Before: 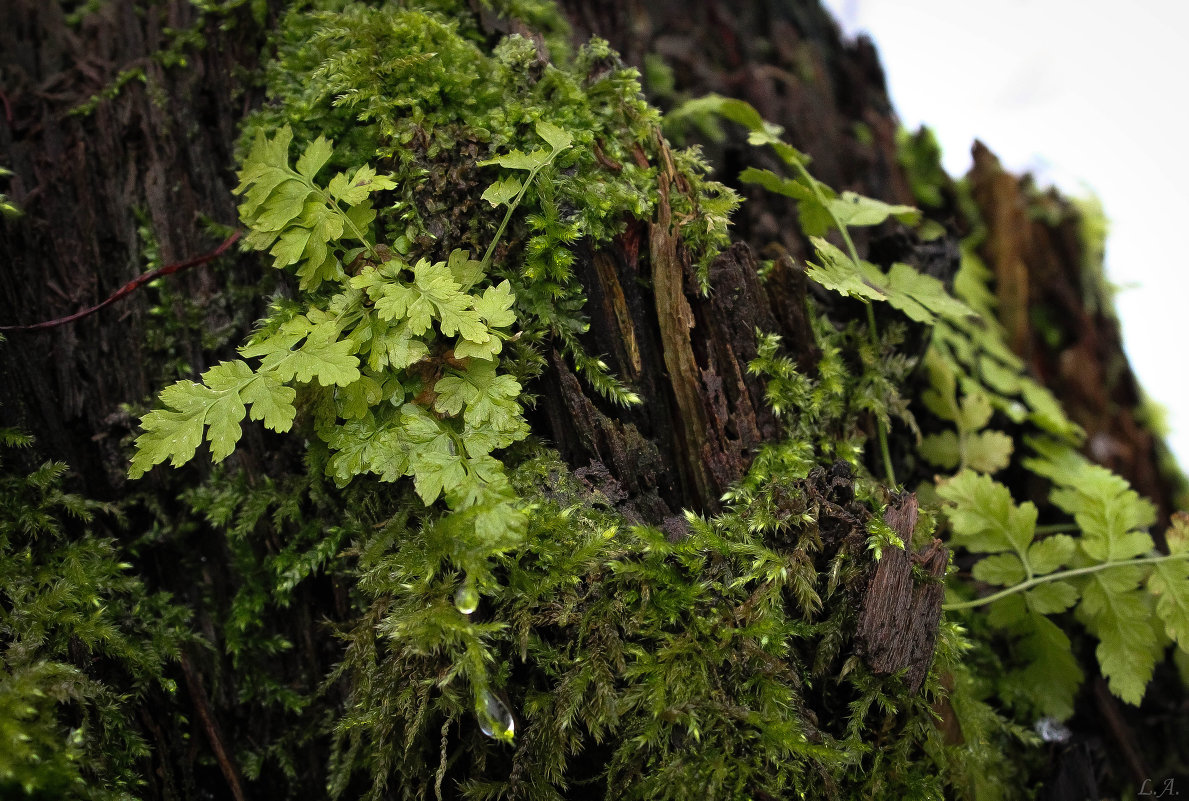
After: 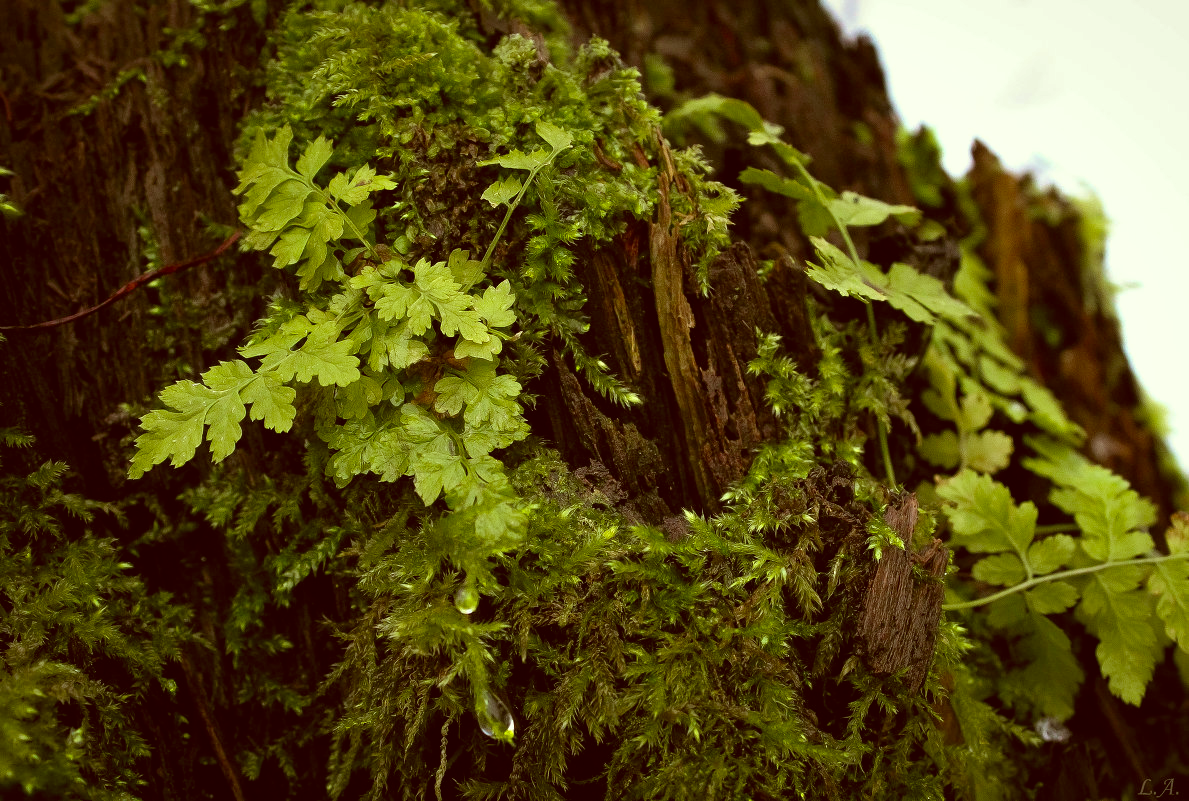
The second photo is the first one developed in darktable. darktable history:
shadows and highlights: shadows 10.39, white point adjustment 1.05, highlights -38.13
color correction: highlights a* -6.03, highlights b* 9.58, shadows a* 10.71, shadows b* 23.64
